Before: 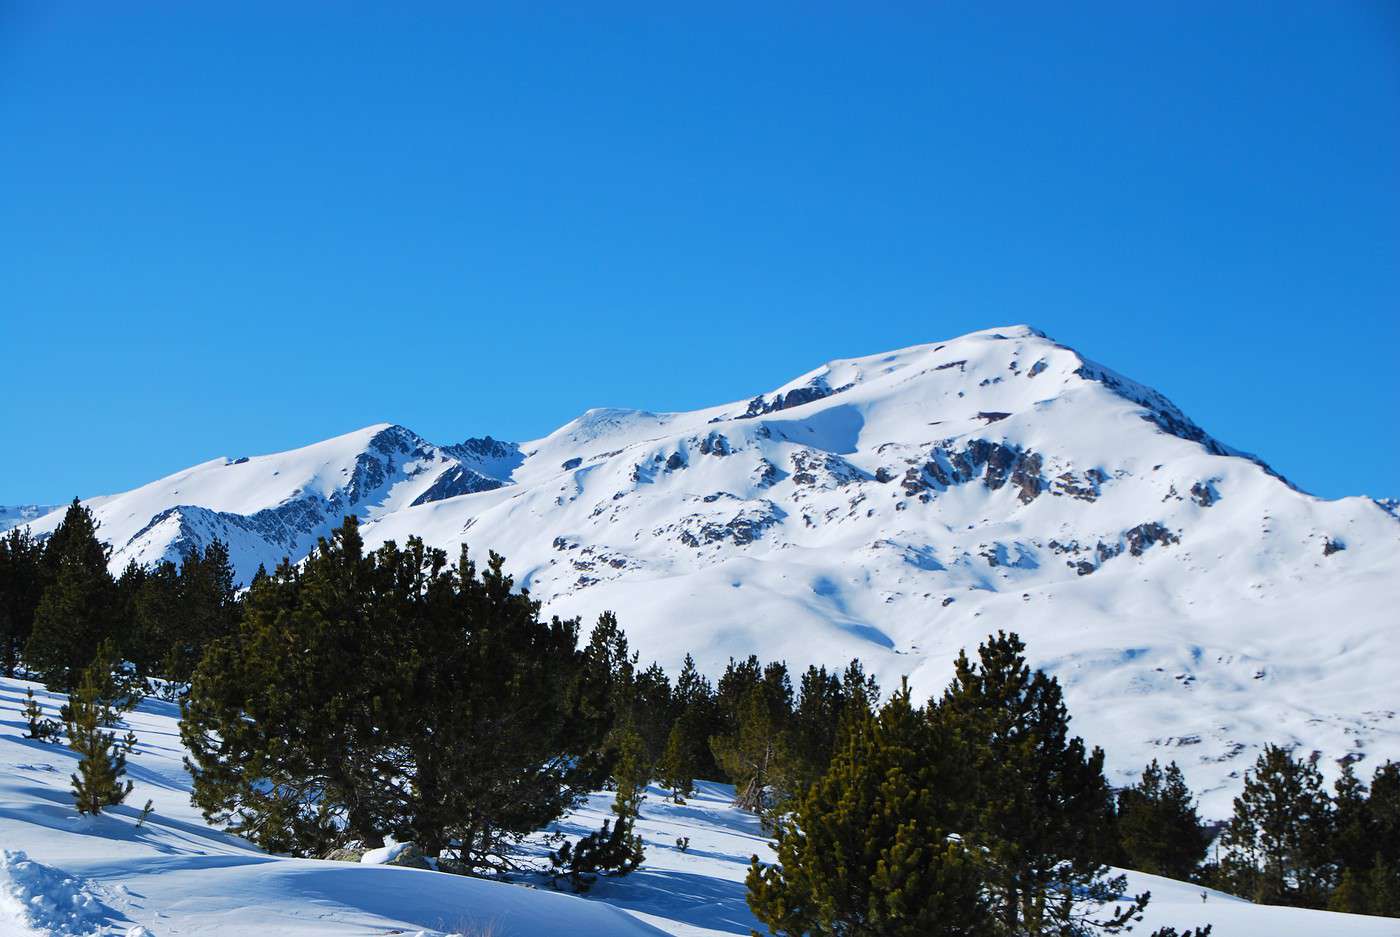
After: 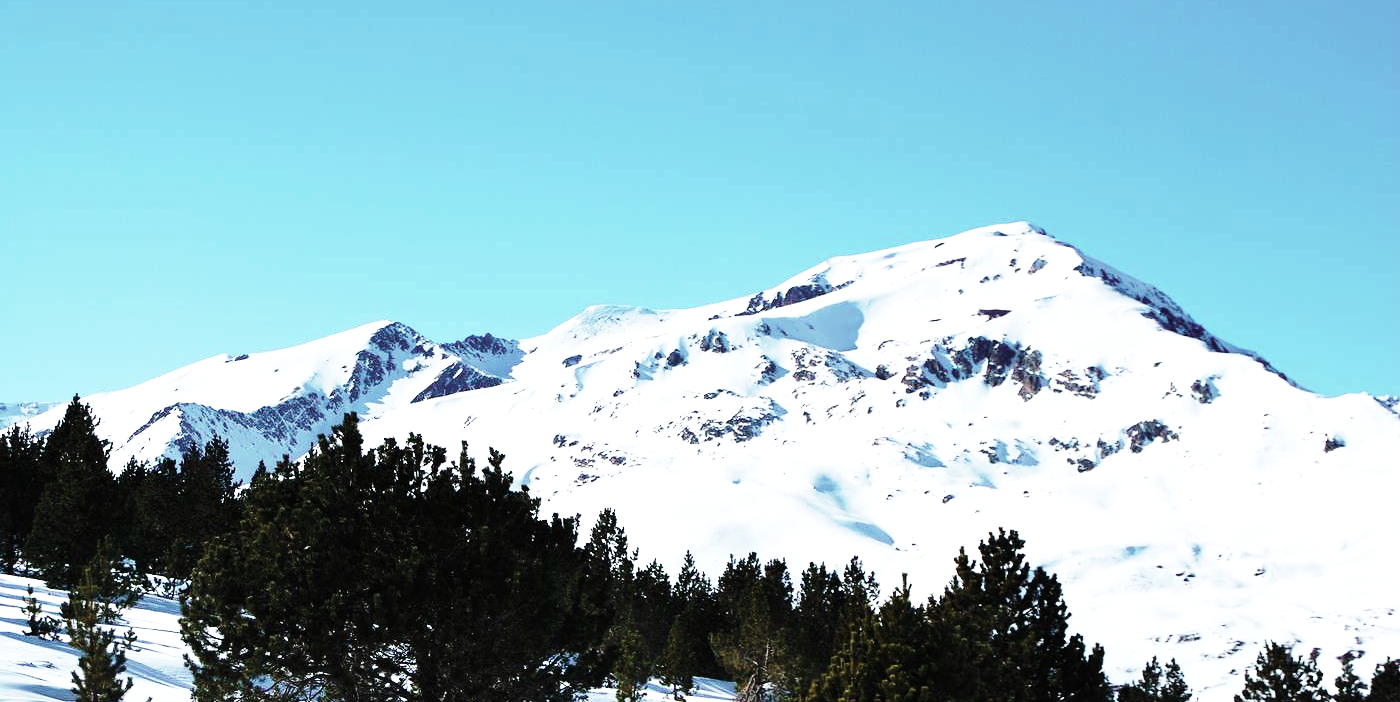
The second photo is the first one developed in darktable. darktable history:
tone equalizer: -8 EV -0.75 EV, -7 EV -0.7 EV, -6 EV -0.6 EV, -5 EV -0.4 EV, -3 EV 0.4 EV, -2 EV 0.6 EV, -1 EV 0.7 EV, +0 EV 0.75 EV, edges refinement/feathering 500, mask exposure compensation -1.57 EV, preserve details no
base curve: curves: ch0 [(0, 0) (0.028, 0.03) (0.121, 0.232) (0.46, 0.748) (0.859, 0.968) (1, 1)], preserve colors none
crop: top 11.038%, bottom 13.962%
color contrast: blue-yellow contrast 0.62
